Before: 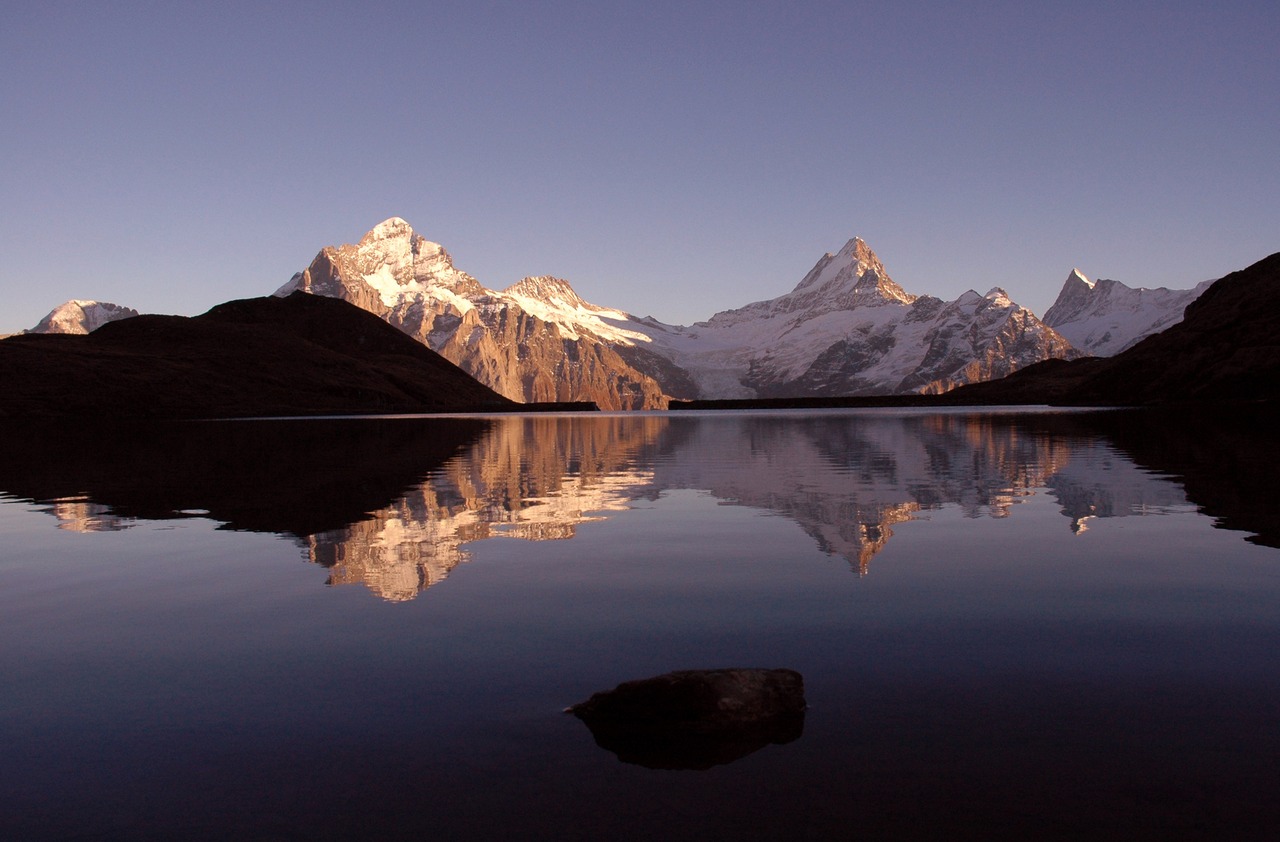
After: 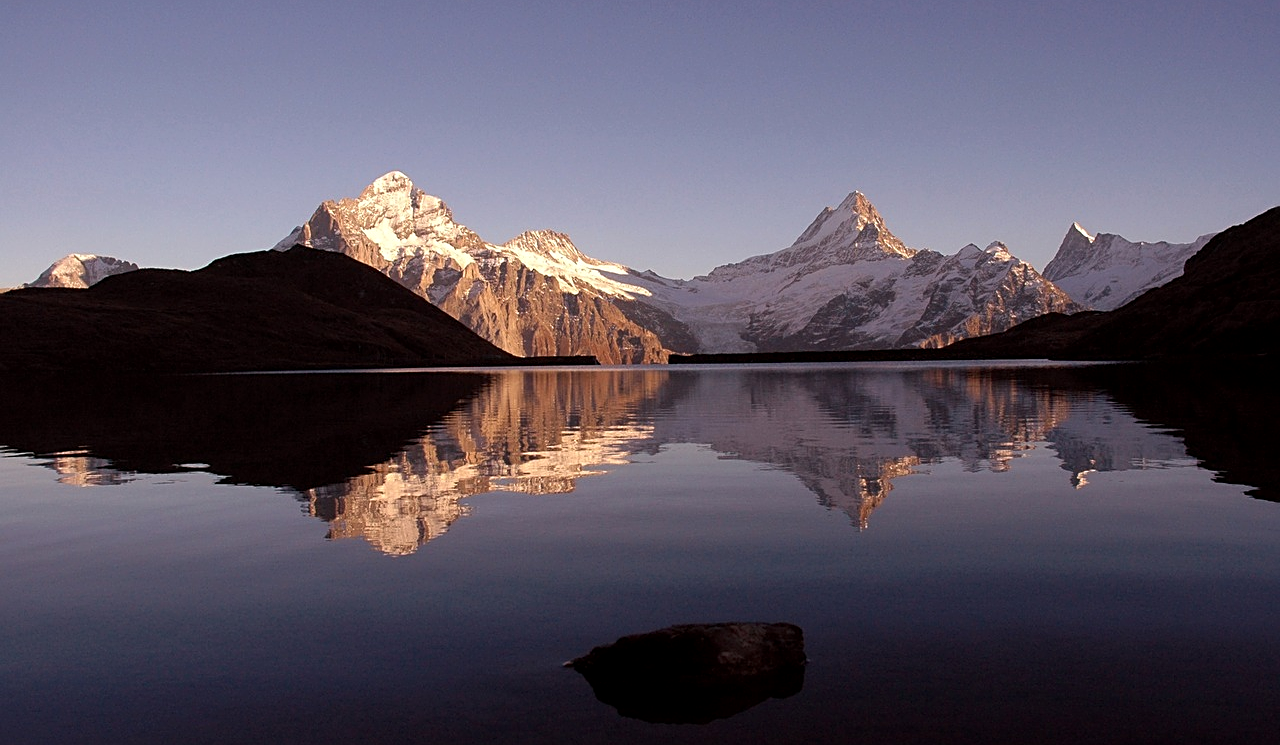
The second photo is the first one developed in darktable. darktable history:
sharpen: on, module defaults
local contrast: highlights 102%, shadows 98%, detail 119%, midtone range 0.2
crop and rotate: top 5.508%, bottom 5.93%
